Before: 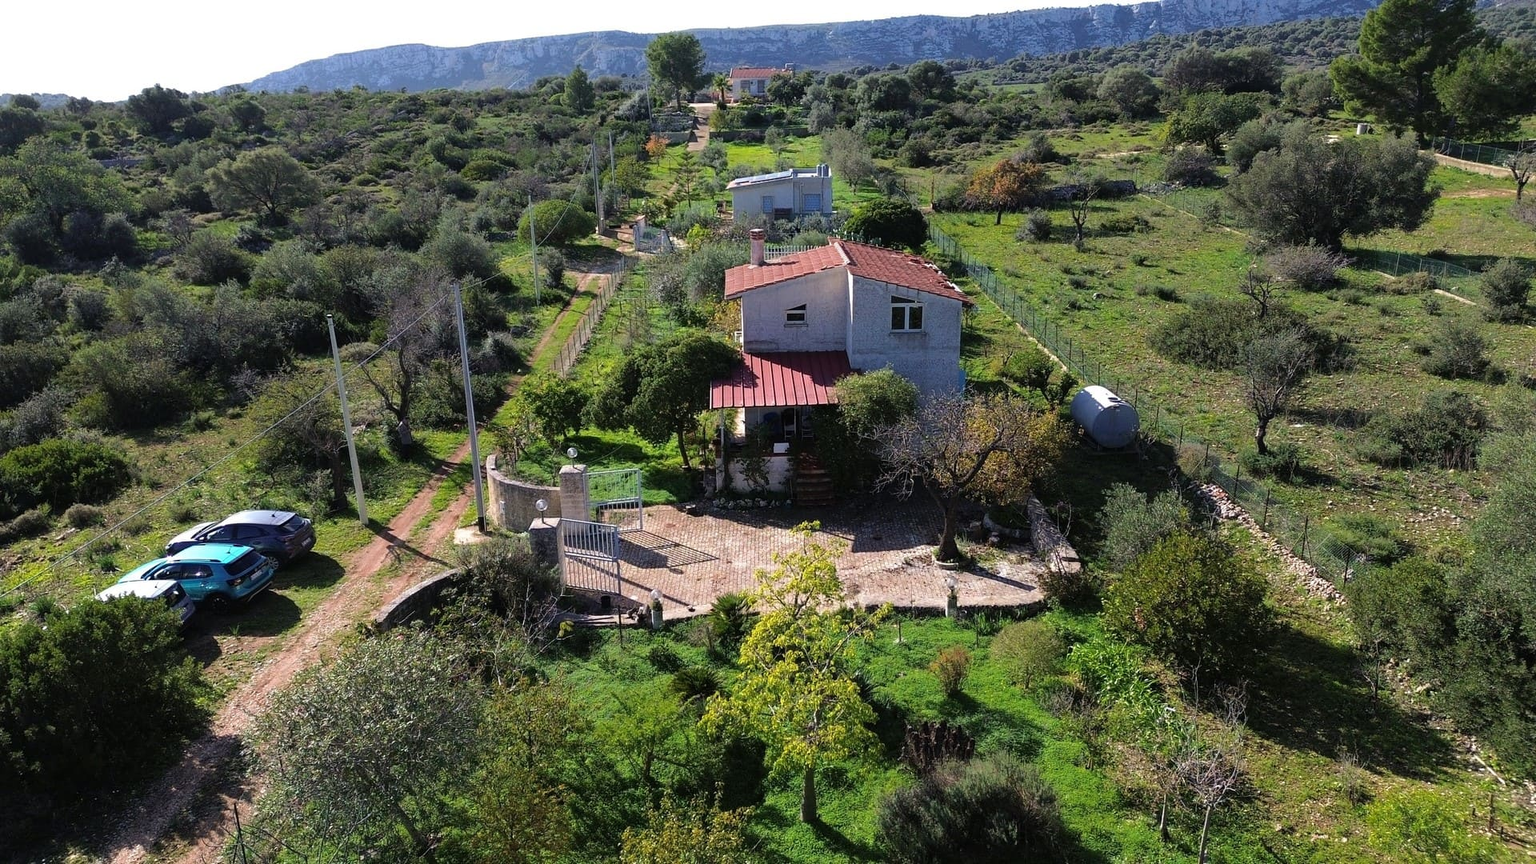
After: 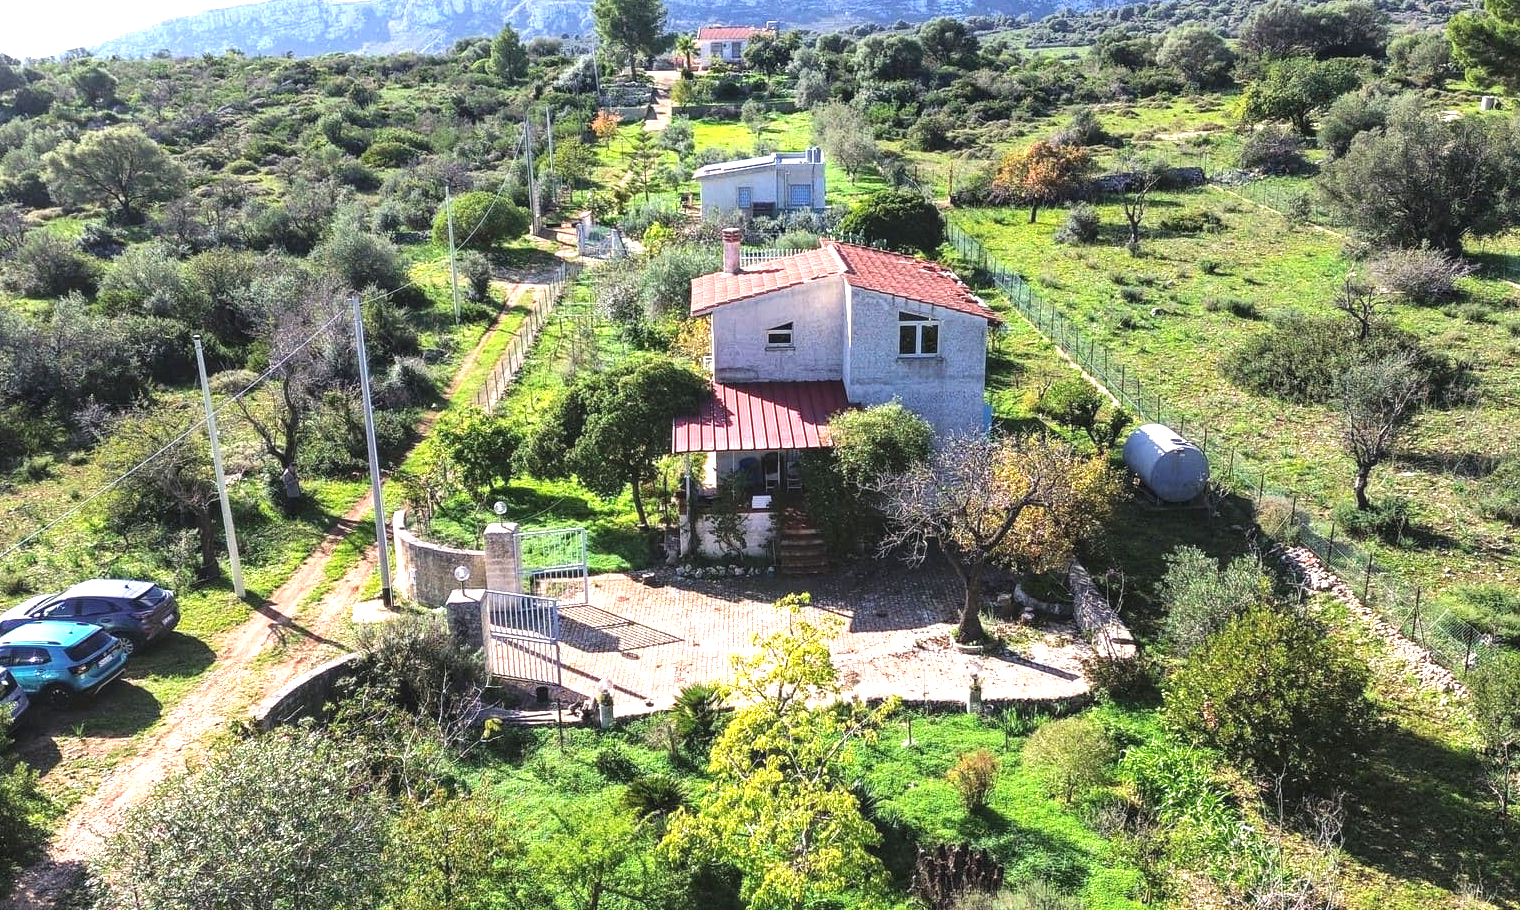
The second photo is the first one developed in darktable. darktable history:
crop: left 11.225%, top 5.381%, right 9.565%, bottom 10.314%
exposure: black level correction -0.002, exposure 1.35 EV, compensate highlight preservation false
local contrast: on, module defaults
